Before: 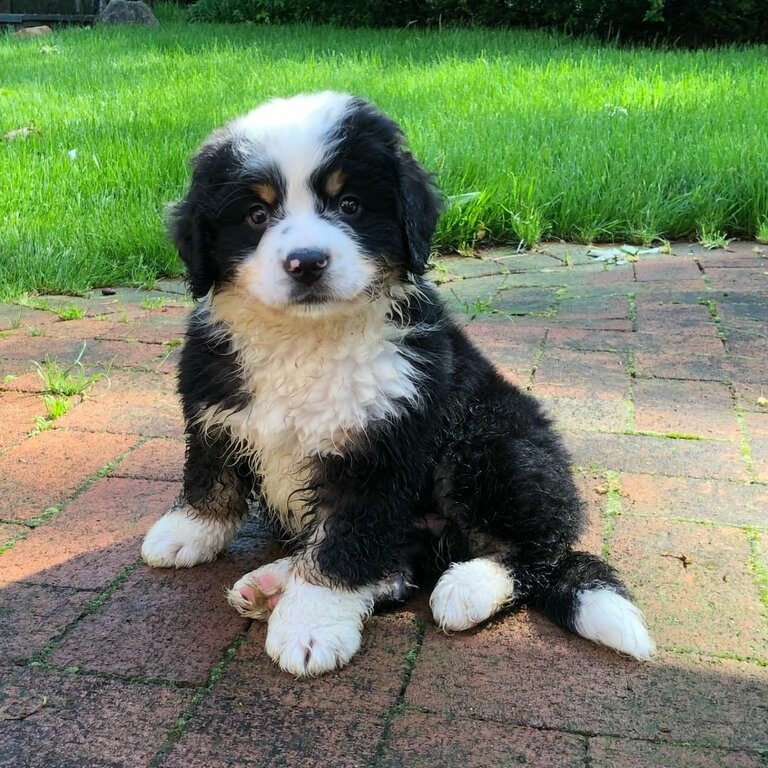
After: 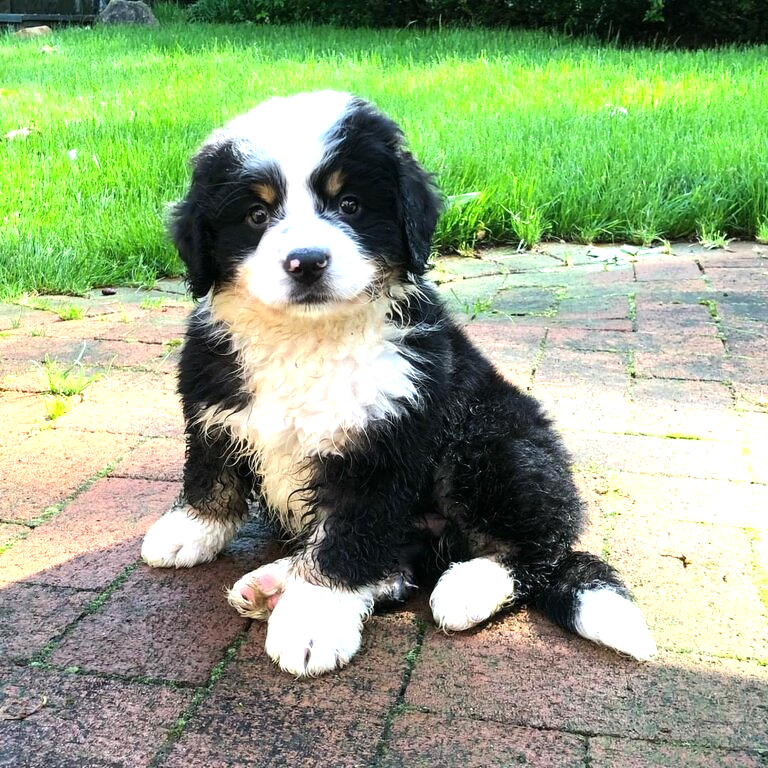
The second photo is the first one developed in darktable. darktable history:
tone equalizer: -8 EV -0.417 EV, -7 EV -0.389 EV, -6 EV -0.333 EV, -5 EV -0.222 EV, -3 EV 0.222 EV, -2 EV 0.333 EV, -1 EV 0.389 EV, +0 EV 0.417 EV, edges refinement/feathering 500, mask exposure compensation -1.57 EV, preserve details no
exposure: black level correction 0, exposure 0.7 EV, compensate exposure bias true, compensate highlight preservation false
